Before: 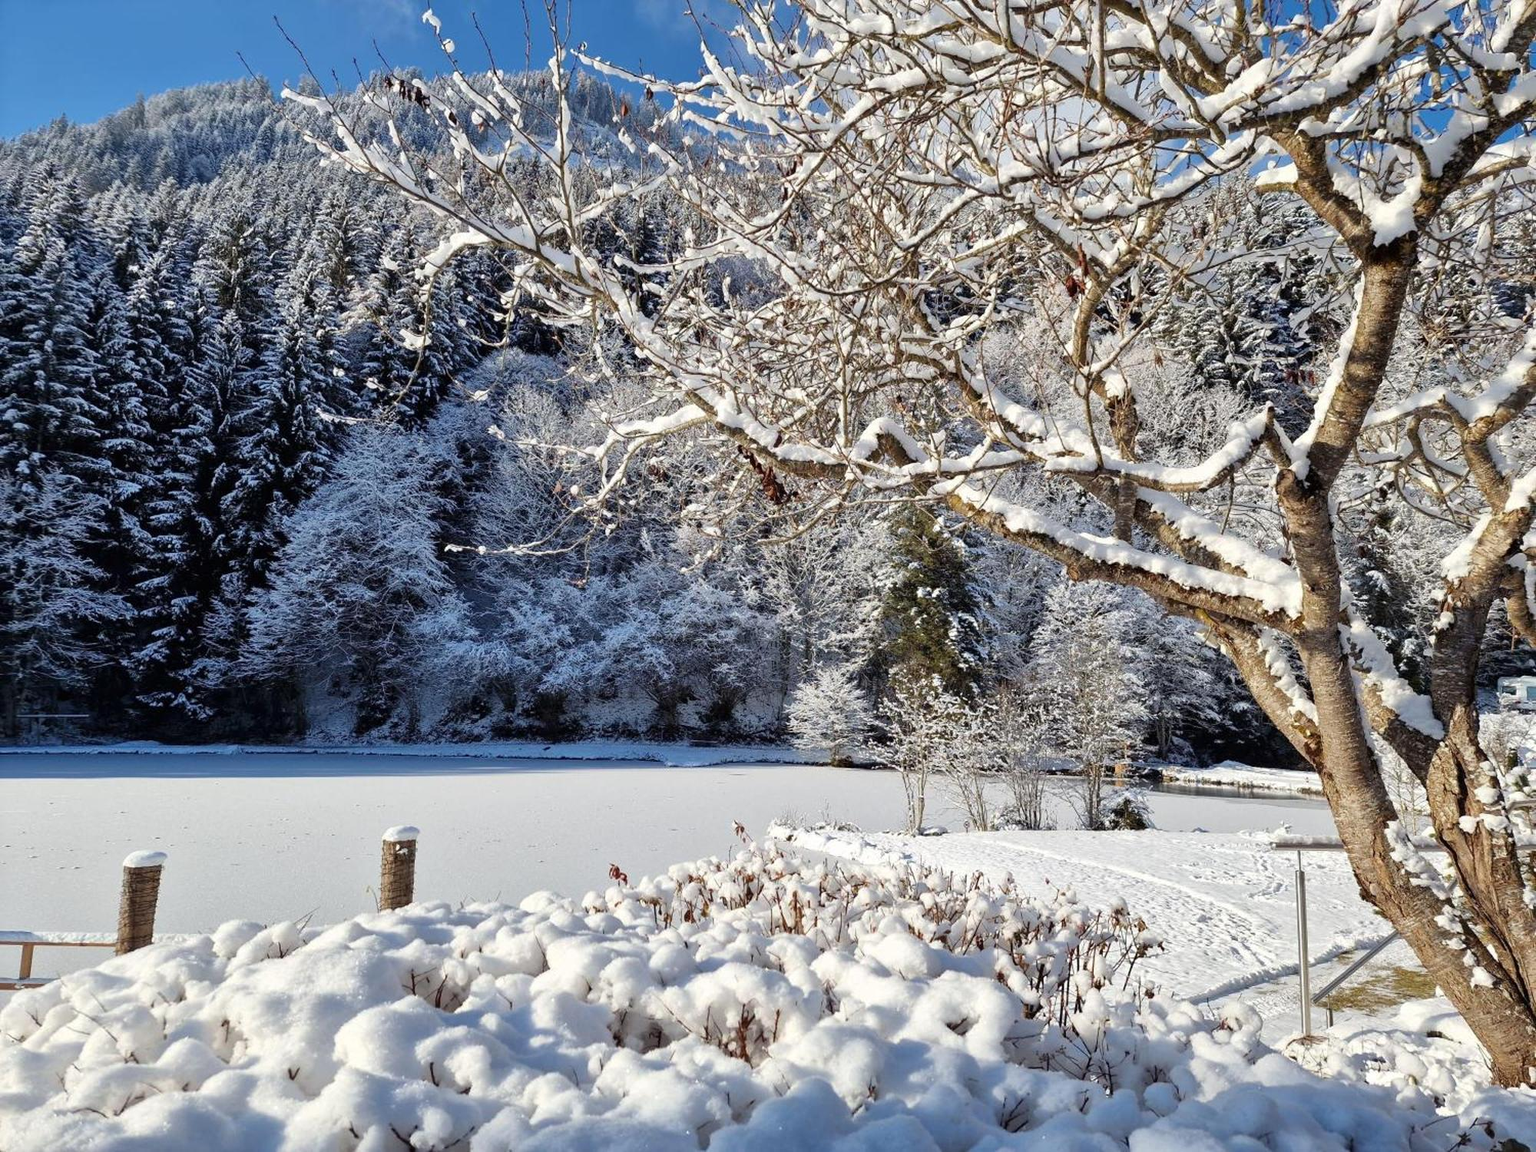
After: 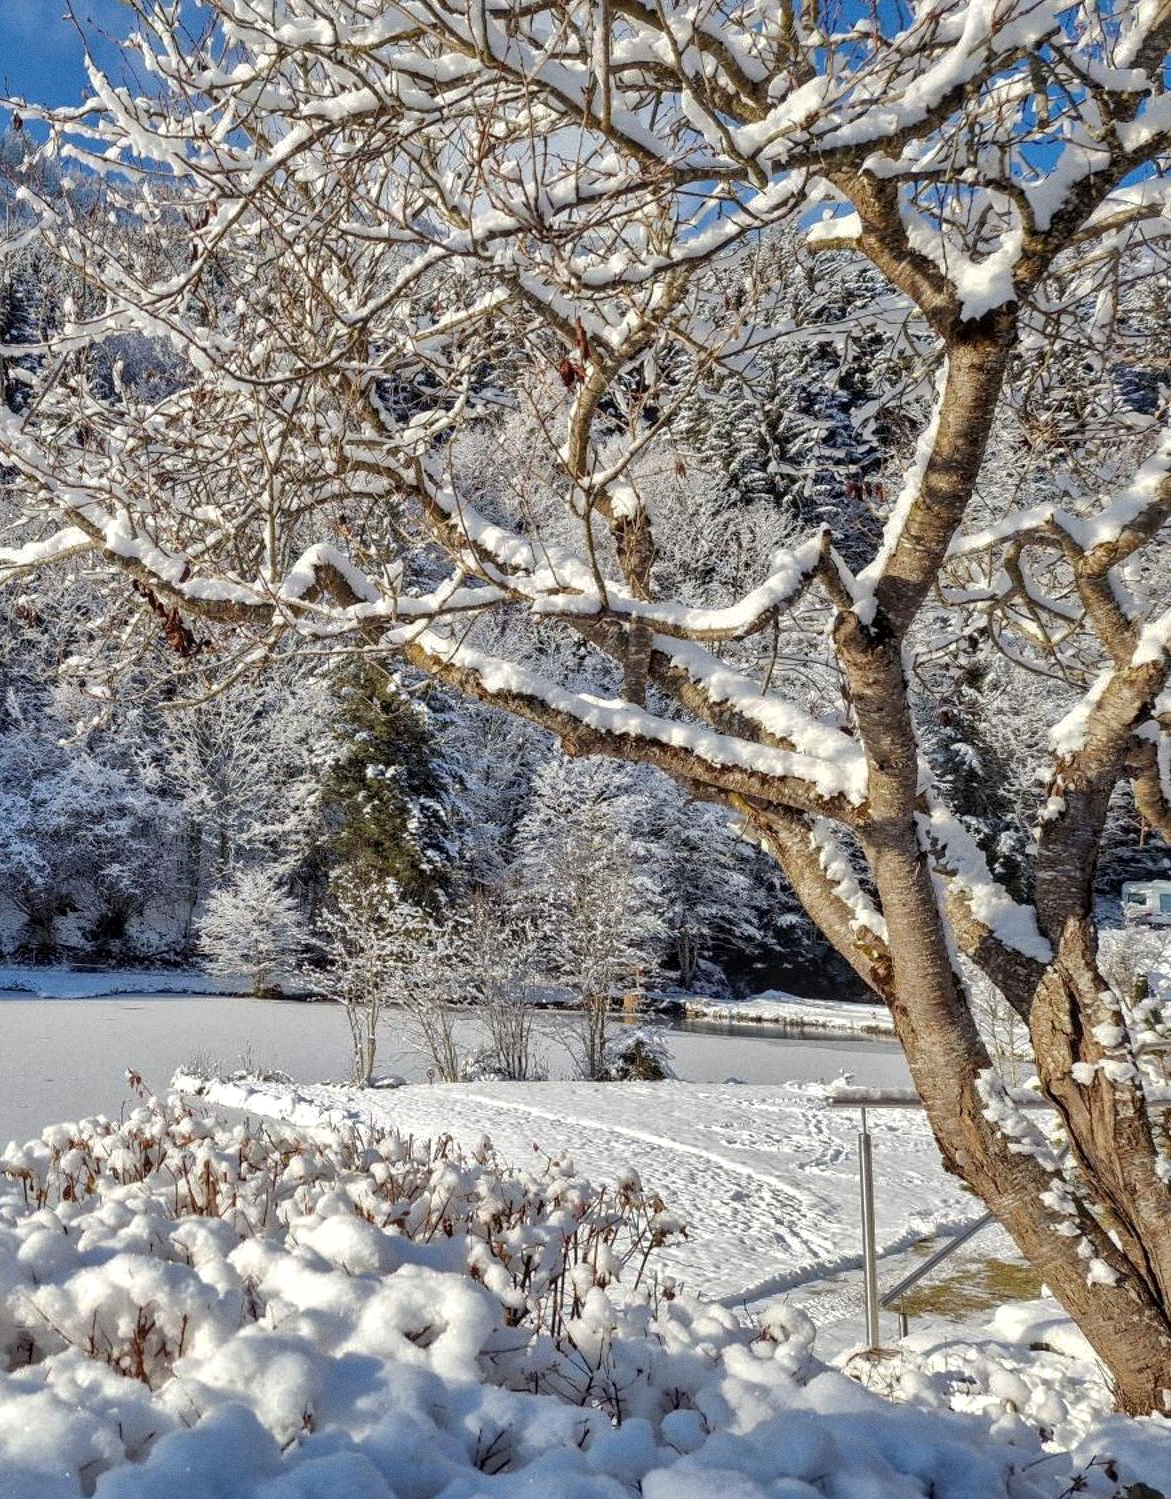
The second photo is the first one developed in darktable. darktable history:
crop: left 41.402%
local contrast: on, module defaults
grain: coarseness 0.09 ISO
shadows and highlights: shadows 40, highlights -60
